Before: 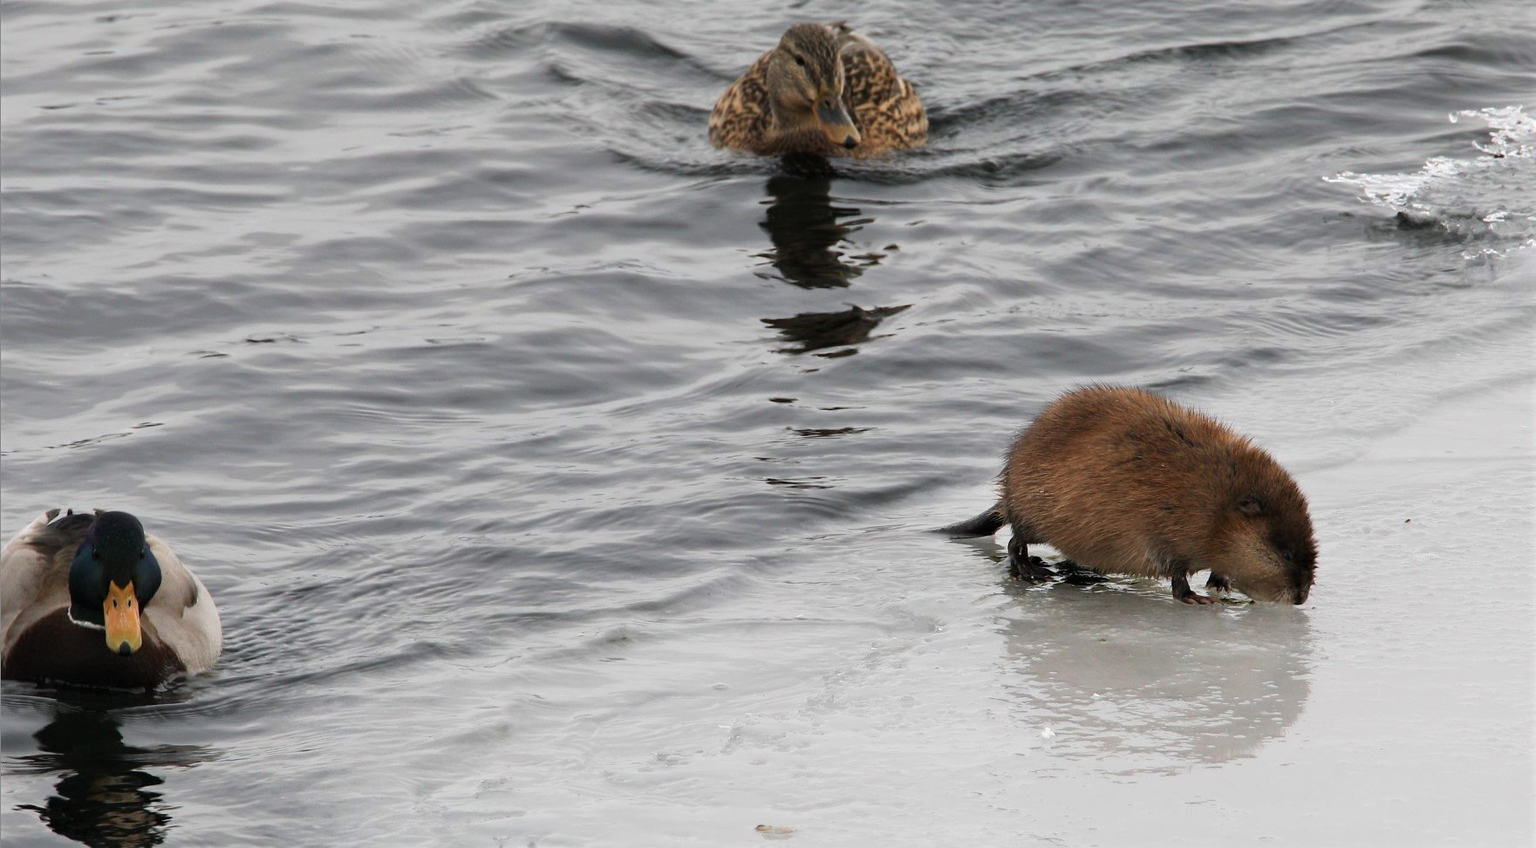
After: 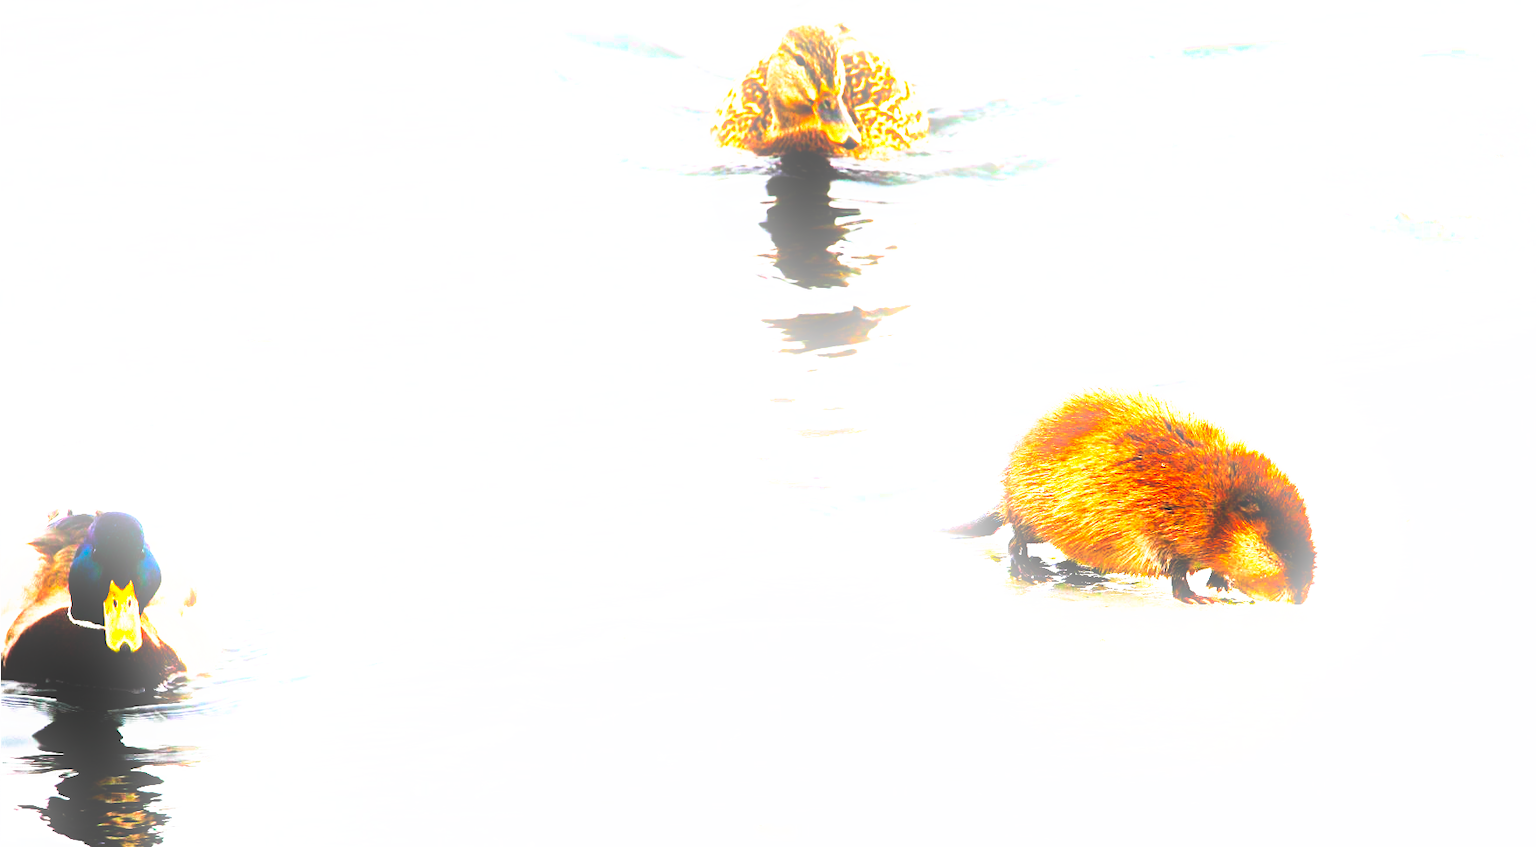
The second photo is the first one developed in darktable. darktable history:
exposure: black level correction 0.001, exposure 1.646 EV, compensate exposure bias true, compensate highlight preservation false
bloom: size 13.65%, threshold 98.39%, strength 4.82%
tone curve: curves: ch0 [(0, 0) (0.003, 0) (0.011, 0.001) (0.025, 0.003) (0.044, 0.003) (0.069, 0.006) (0.1, 0.009) (0.136, 0.014) (0.177, 0.029) (0.224, 0.061) (0.277, 0.127) (0.335, 0.218) (0.399, 0.38) (0.468, 0.588) (0.543, 0.809) (0.623, 0.947) (0.709, 0.987) (0.801, 0.99) (0.898, 0.99) (1, 1)], preserve colors none
color balance: lift [1, 1.001, 0.999, 1.001], gamma [1, 1.004, 1.007, 0.993], gain [1, 0.991, 0.987, 1.013], contrast 7.5%, contrast fulcrum 10%, output saturation 115%
